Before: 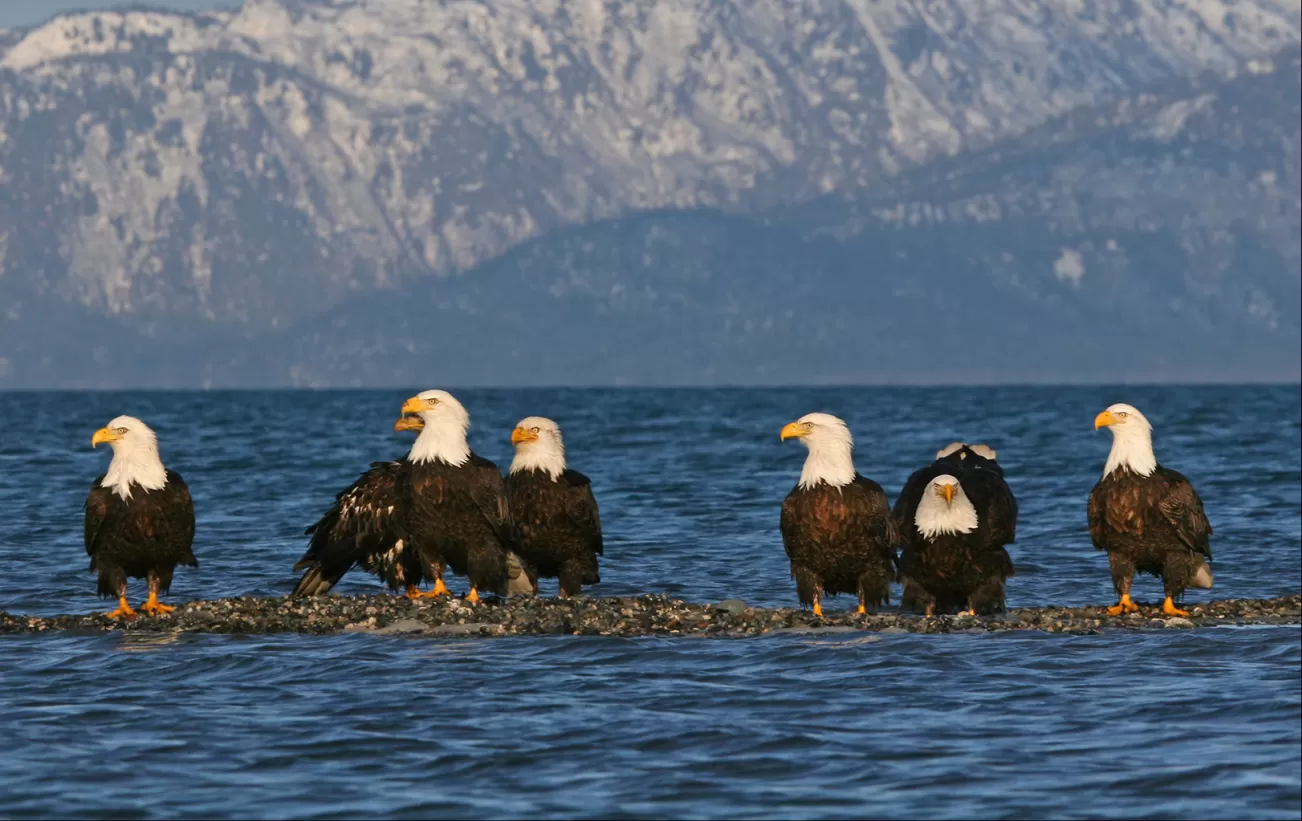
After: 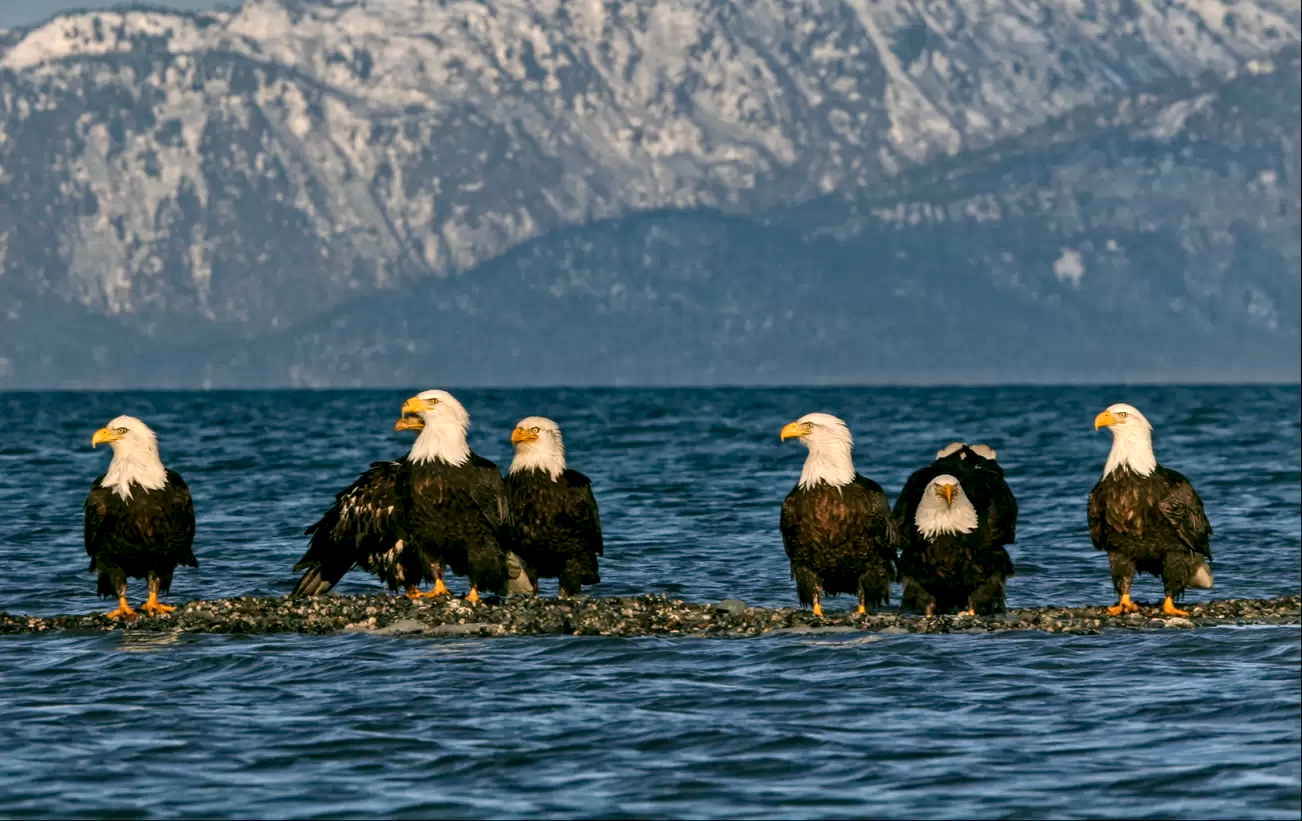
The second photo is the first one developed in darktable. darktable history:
local contrast: detail 150%
haze removal: compatibility mode true, adaptive false
color correction: highlights a* 4.25, highlights b* 4.98, shadows a* -7.32, shadows b* 4.94
